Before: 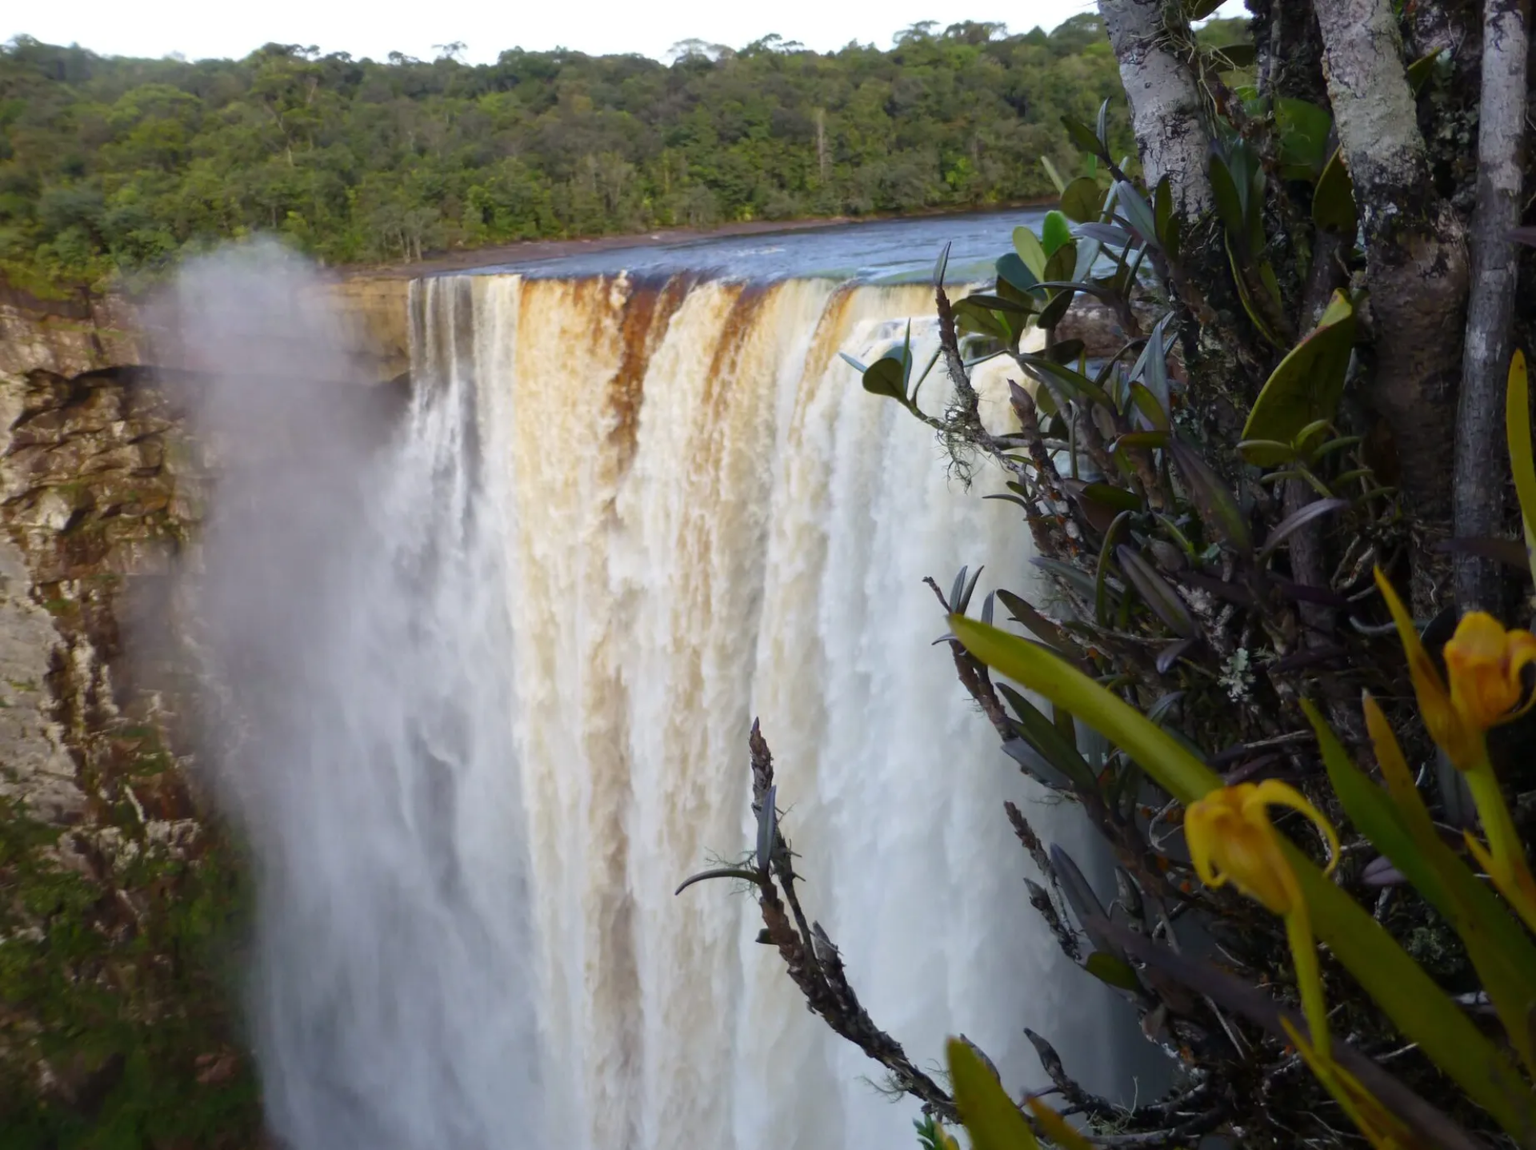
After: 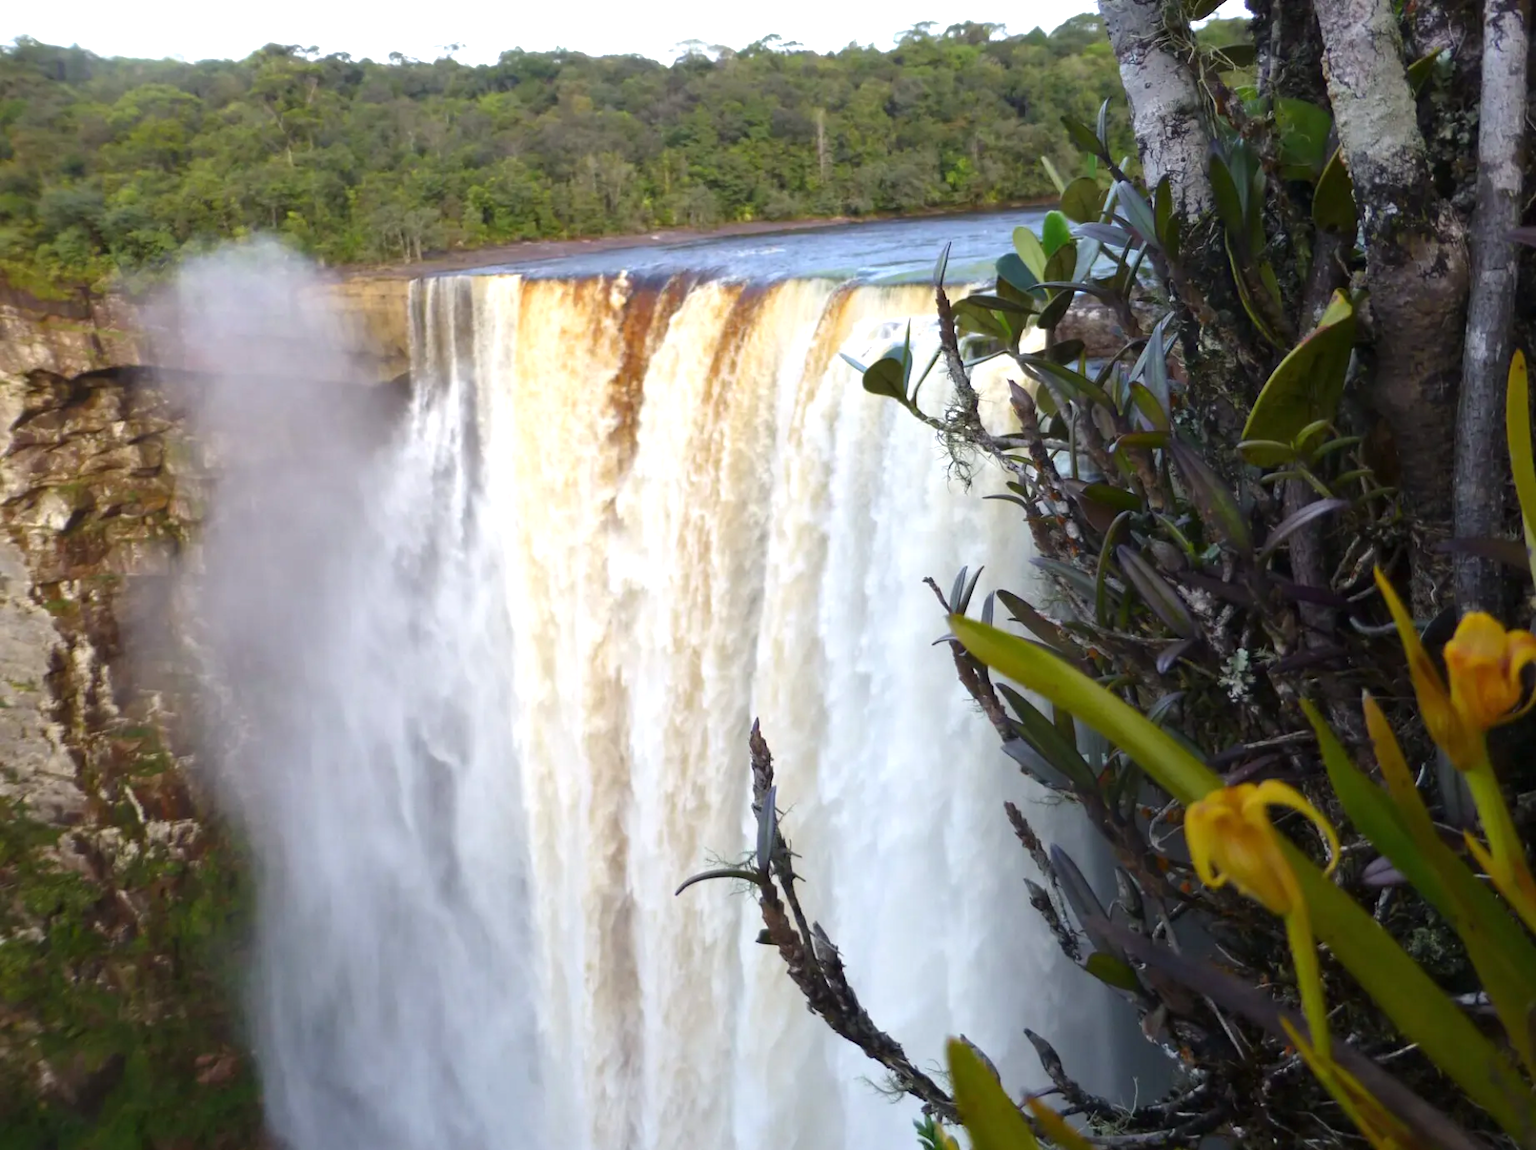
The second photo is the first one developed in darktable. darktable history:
exposure: exposure 0.61 EV, compensate exposure bias true, compensate highlight preservation false
